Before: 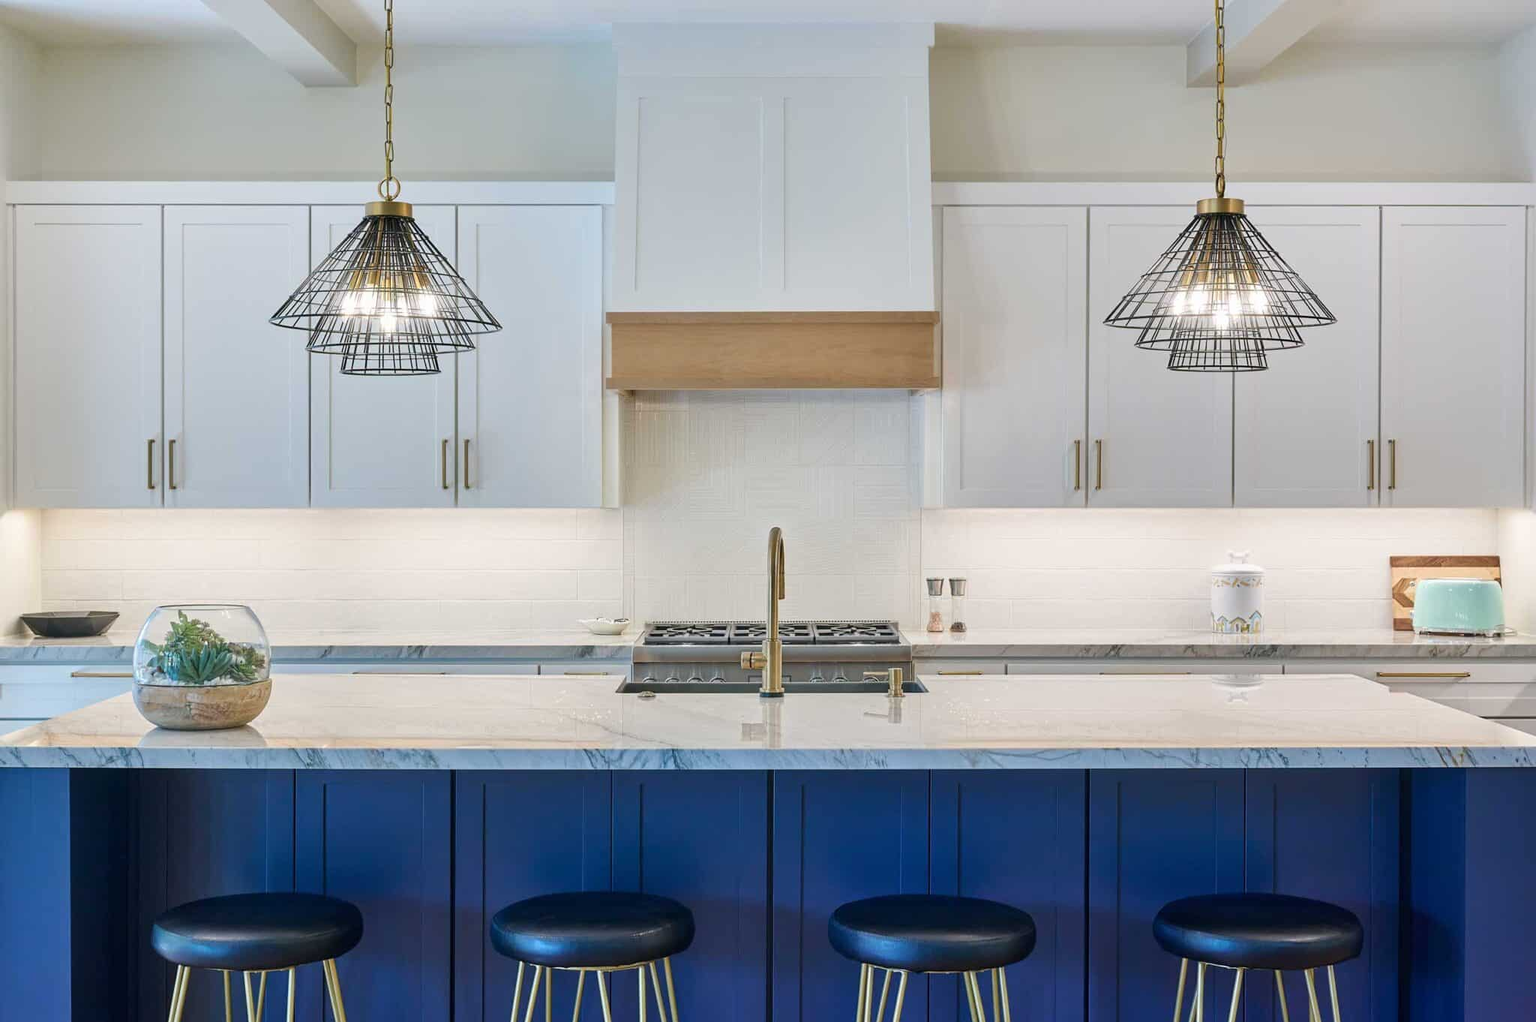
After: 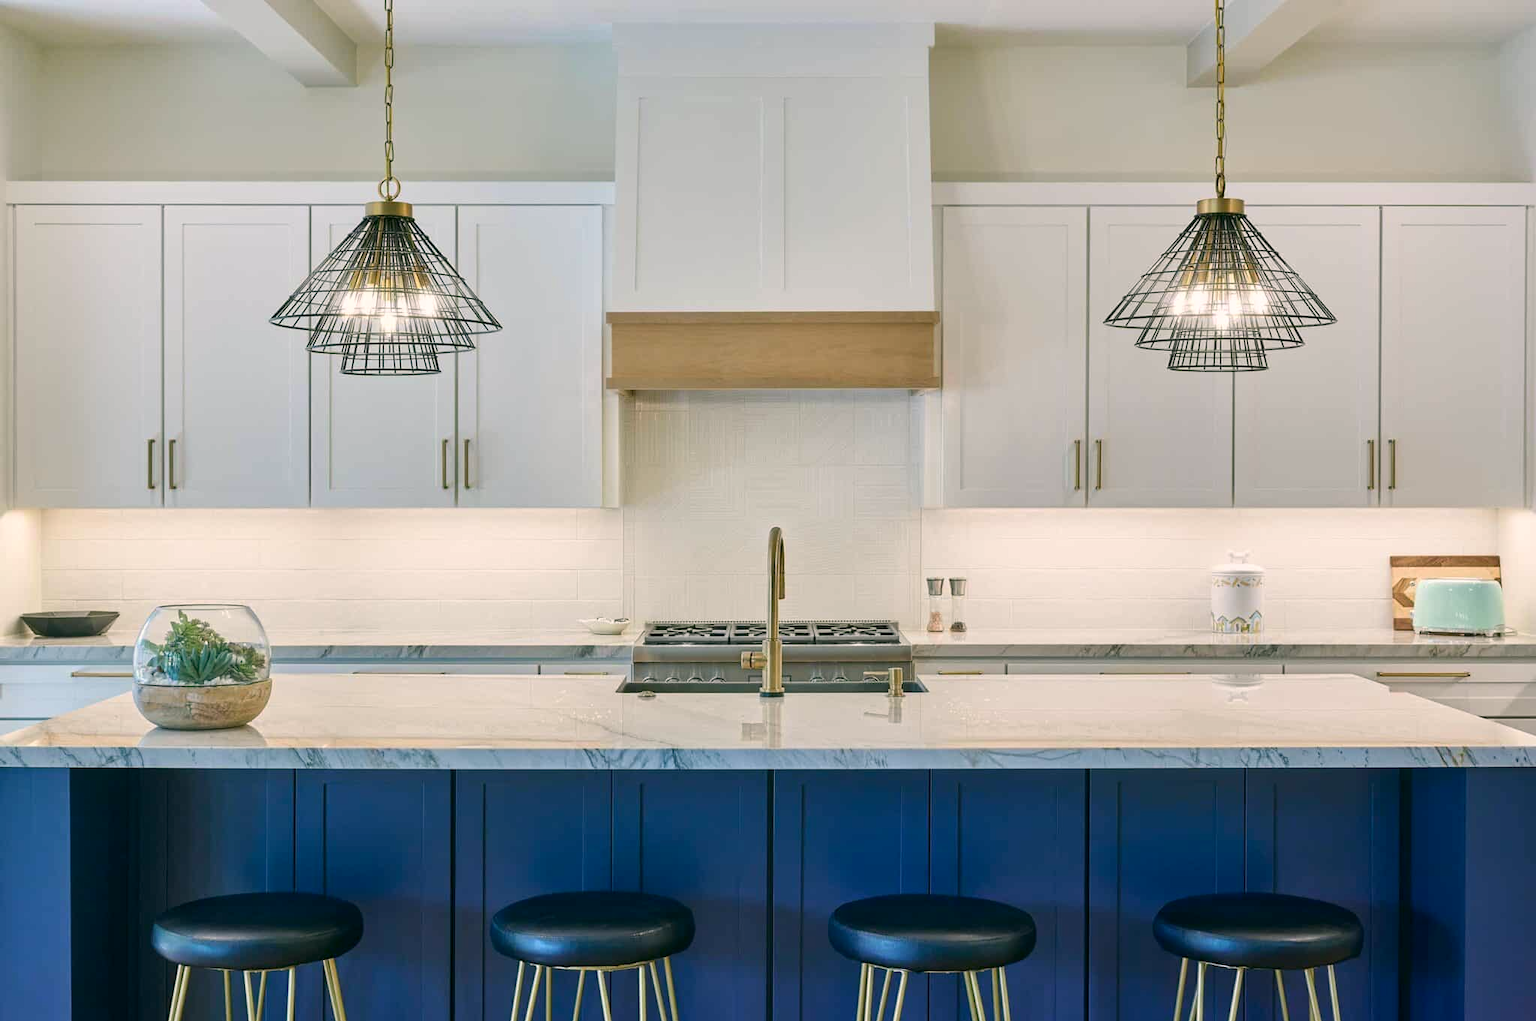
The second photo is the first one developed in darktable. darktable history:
color correction: highlights a* 4.47, highlights b* 4.92, shadows a* -8.08, shadows b* 4.76
